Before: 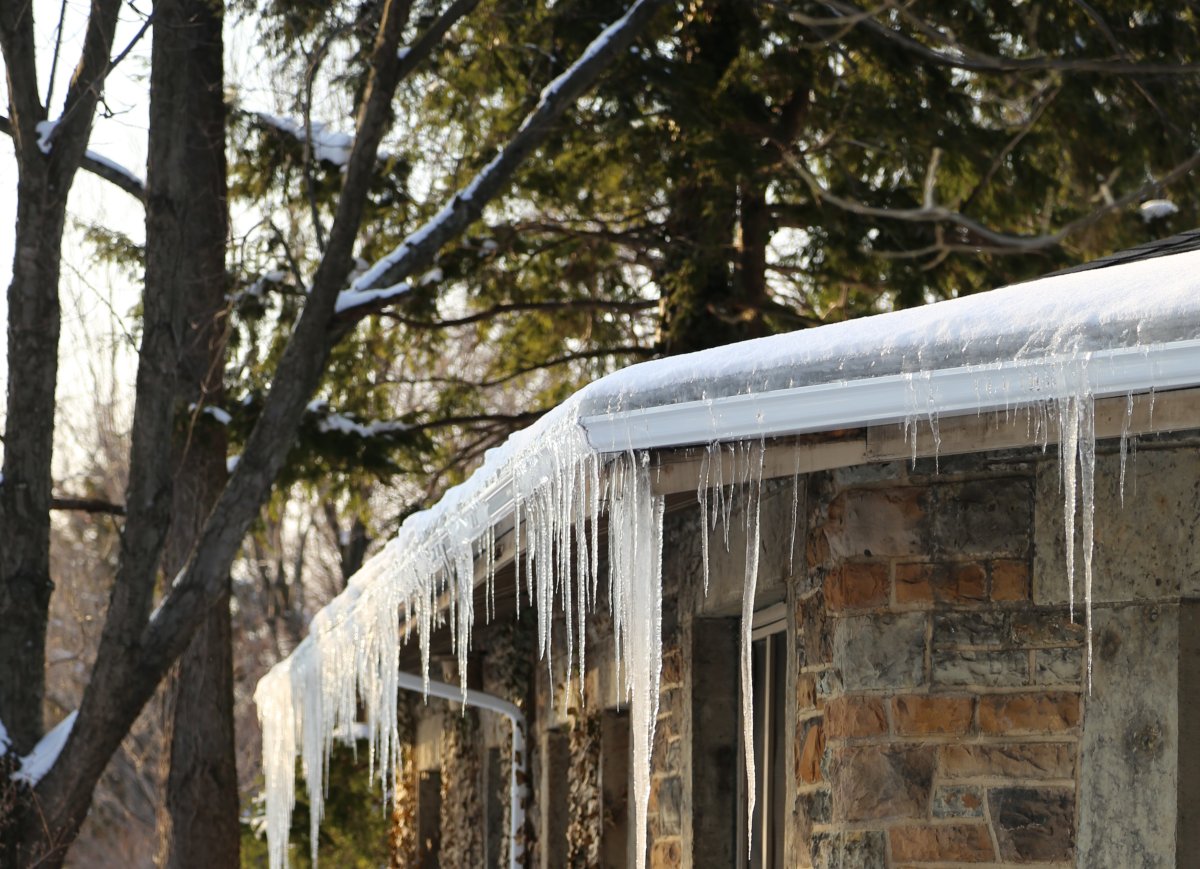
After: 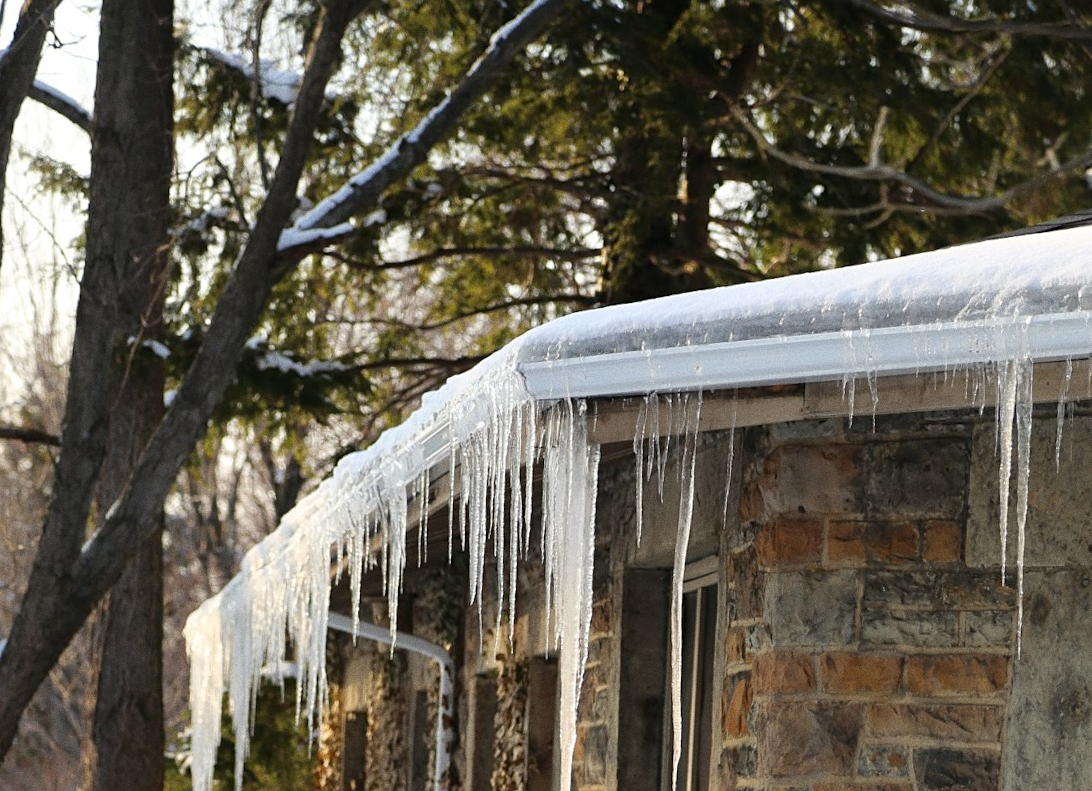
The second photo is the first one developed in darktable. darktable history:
grain: on, module defaults
crop and rotate: angle -1.96°, left 3.097%, top 4.154%, right 1.586%, bottom 0.529%
sharpen: amount 0.2
